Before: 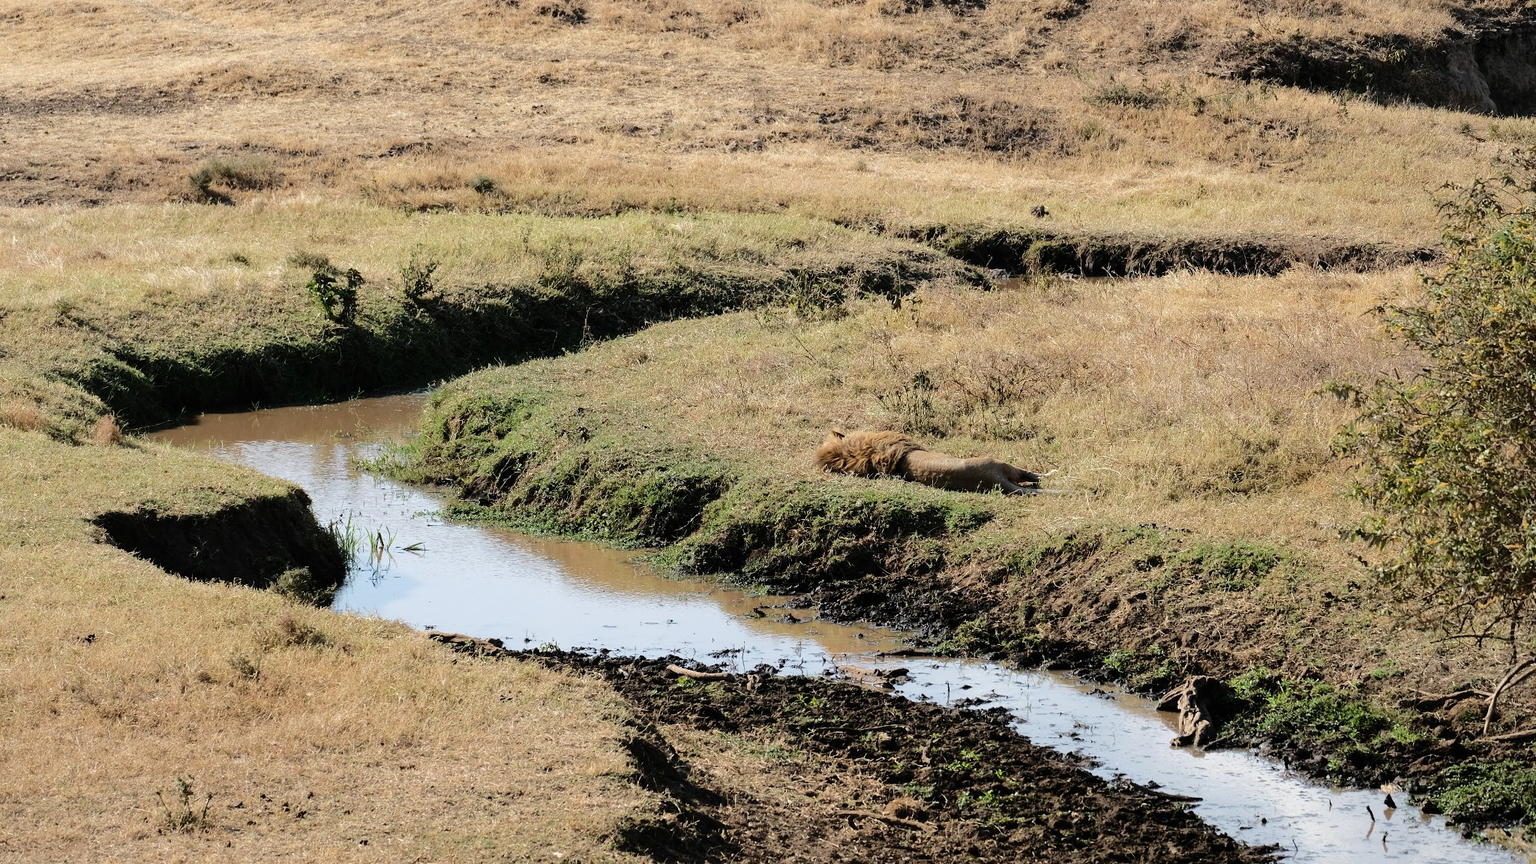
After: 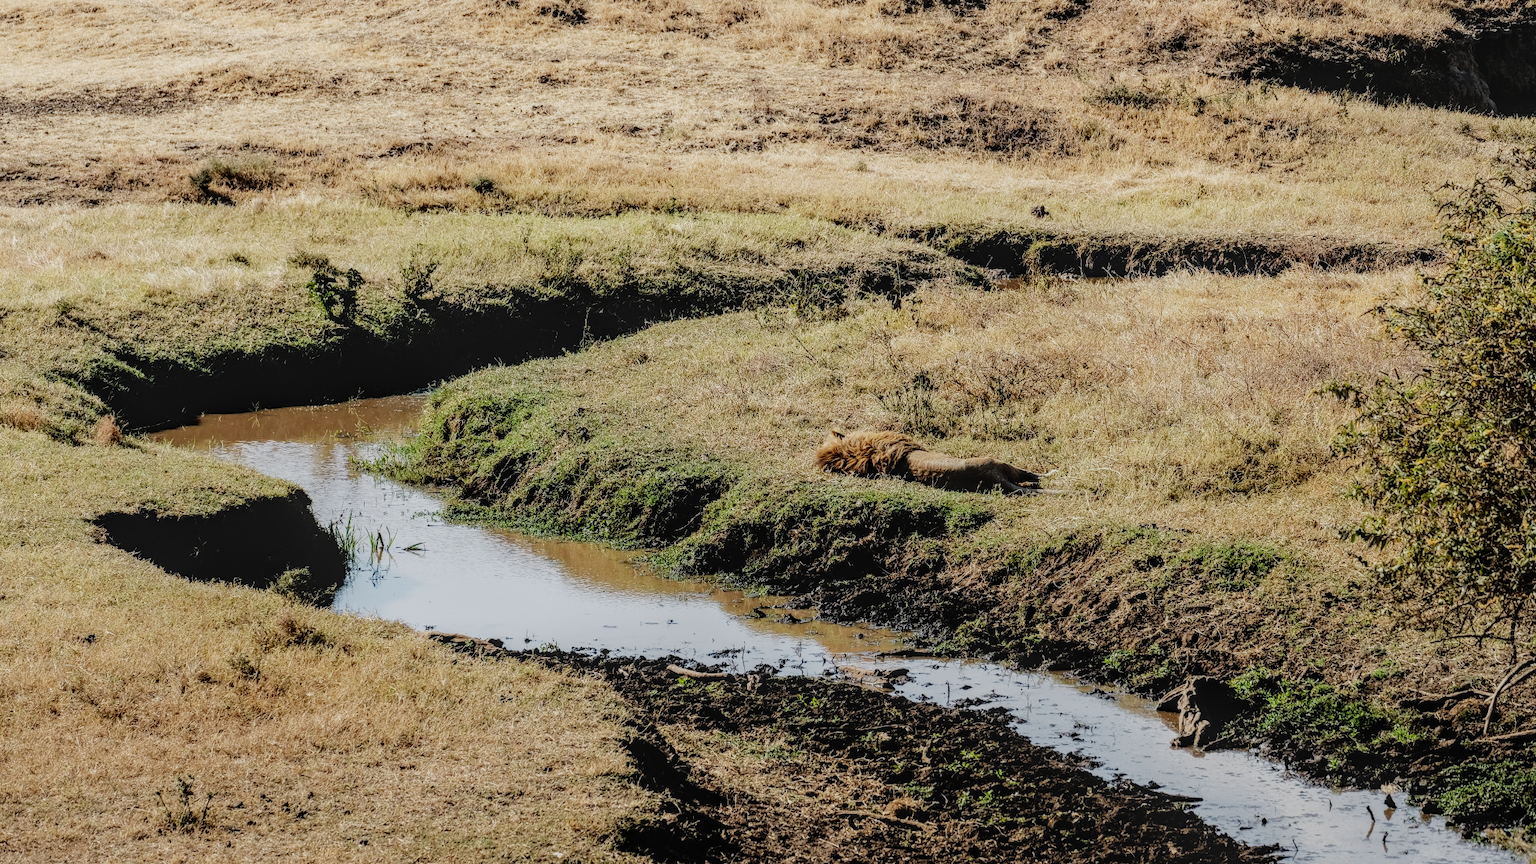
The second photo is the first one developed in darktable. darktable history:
sigmoid: contrast 1.8, skew -0.2, preserve hue 0%, red attenuation 0.1, red rotation 0.035, green attenuation 0.1, green rotation -0.017, blue attenuation 0.15, blue rotation -0.052, base primaries Rec2020
graduated density: rotation -180°, offset 27.42
local contrast: highlights 0%, shadows 0%, detail 133%
